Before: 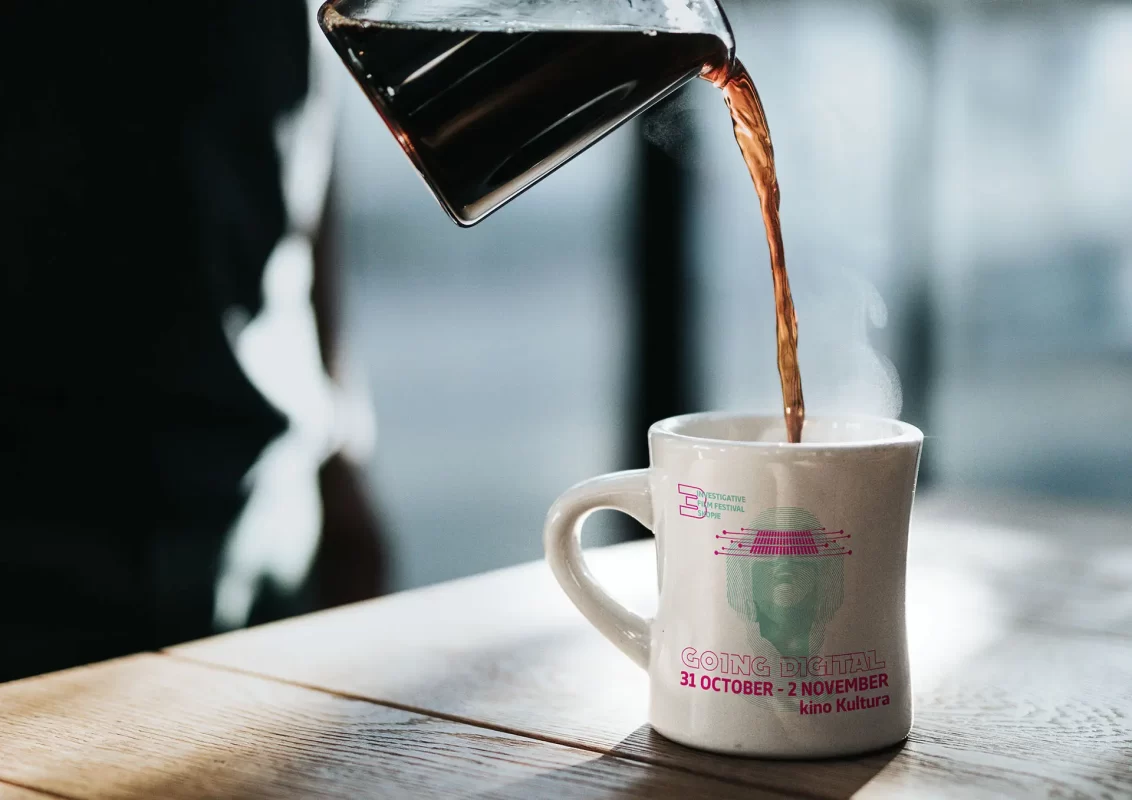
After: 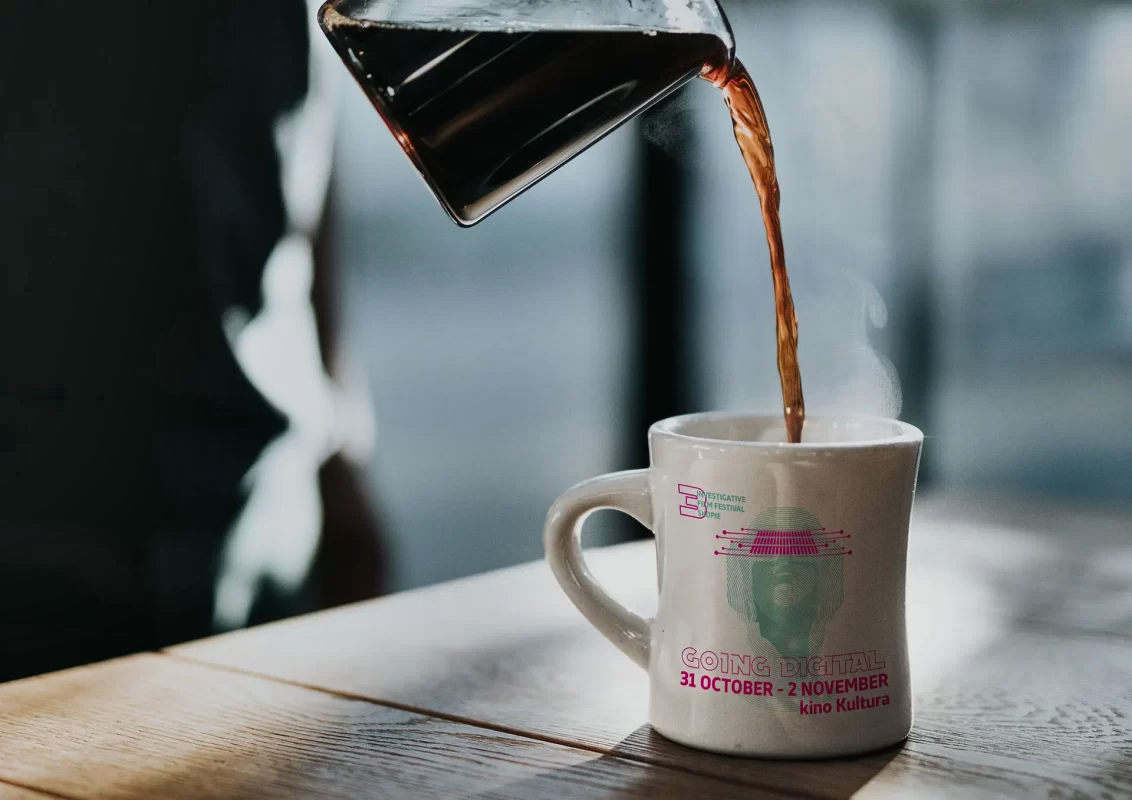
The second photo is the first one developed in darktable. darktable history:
shadows and highlights: shadows 81.6, white point adjustment -8.89, highlights -61.44, soften with gaussian
